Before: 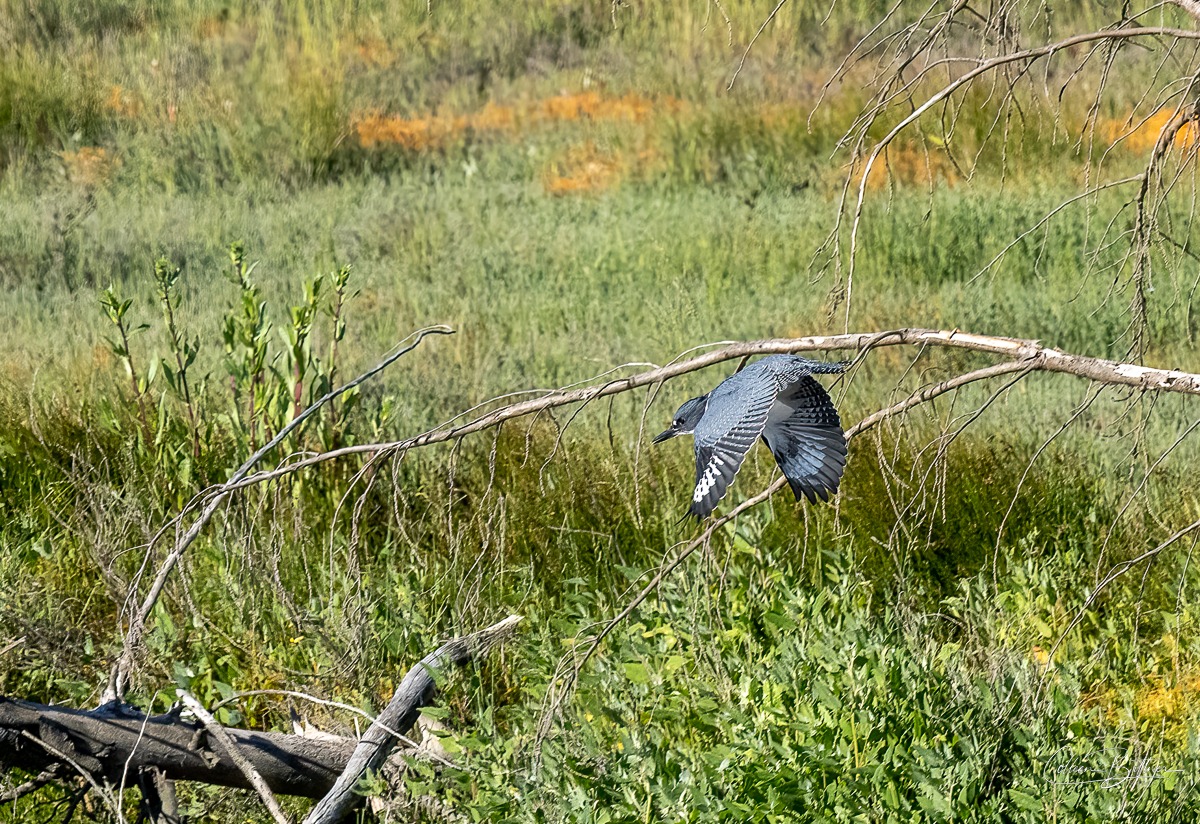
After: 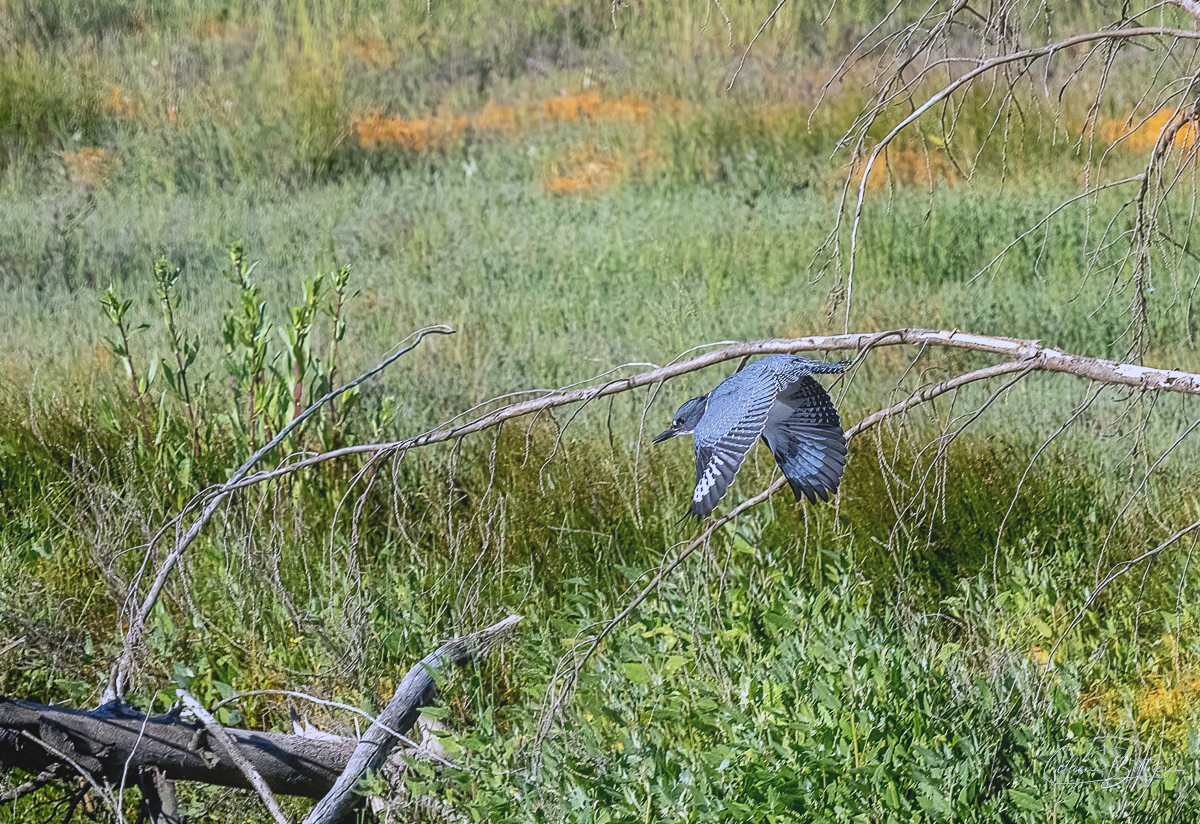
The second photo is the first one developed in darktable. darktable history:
color calibration: illuminant custom, x 0.373, y 0.388, temperature 4269.97 K
contrast equalizer: y [[0.439, 0.44, 0.442, 0.457, 0.493, 0.498], [0.5 ×6], [0.5 ×6], [0 ×6], [0 ×6]]
